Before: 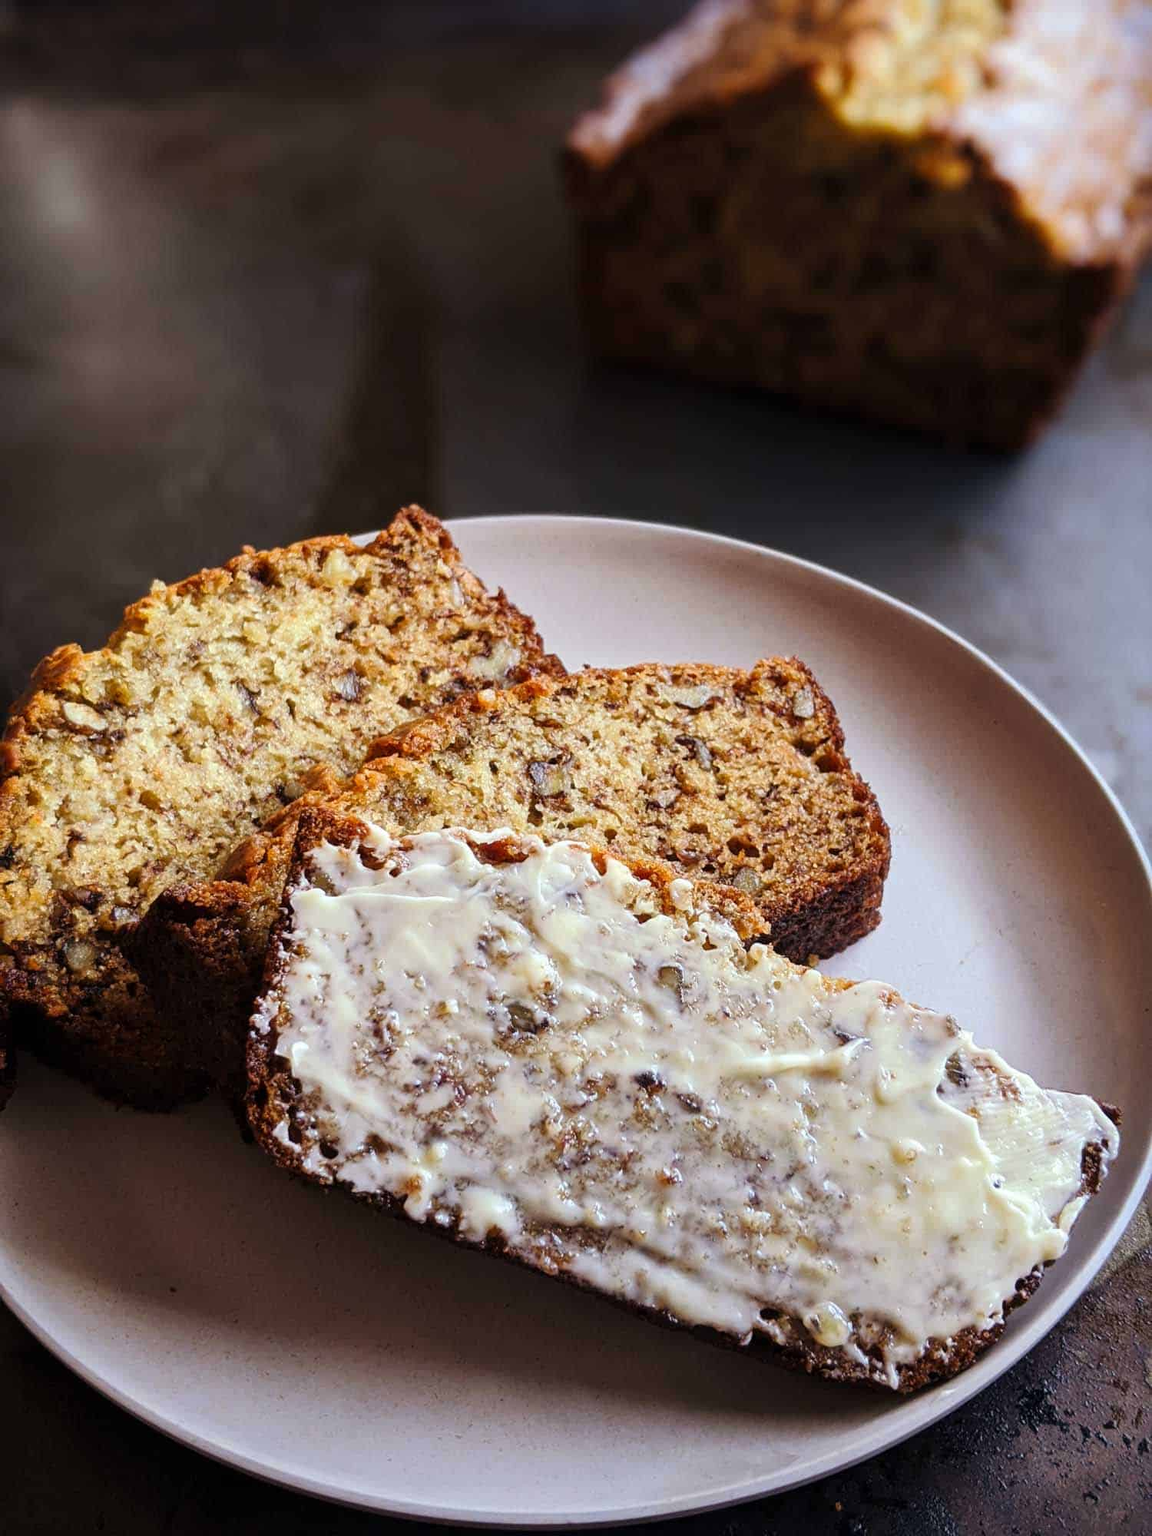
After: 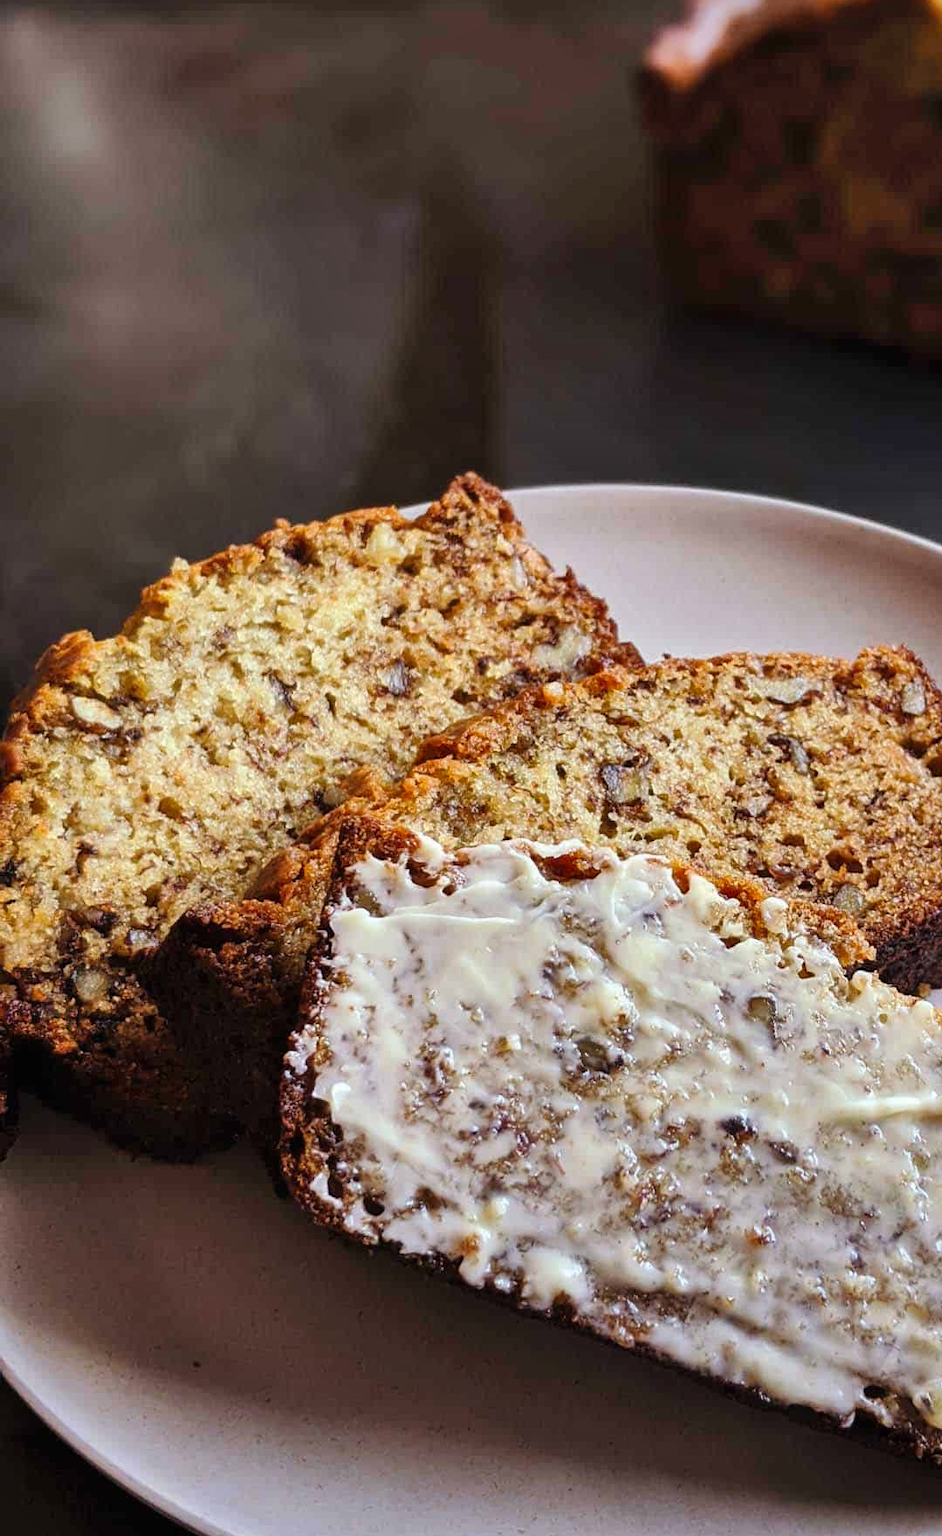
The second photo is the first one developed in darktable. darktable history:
crop: top 5.803%, right 27.864%, bottom 5.804%
tone equalizer: on, module defaults
local contrast: mode bilateral grid, contrast 100, coarseness 100, detail 94%, midtone range 0.2
shadows and highlights: low approximation 0.01, soften with gaussian
